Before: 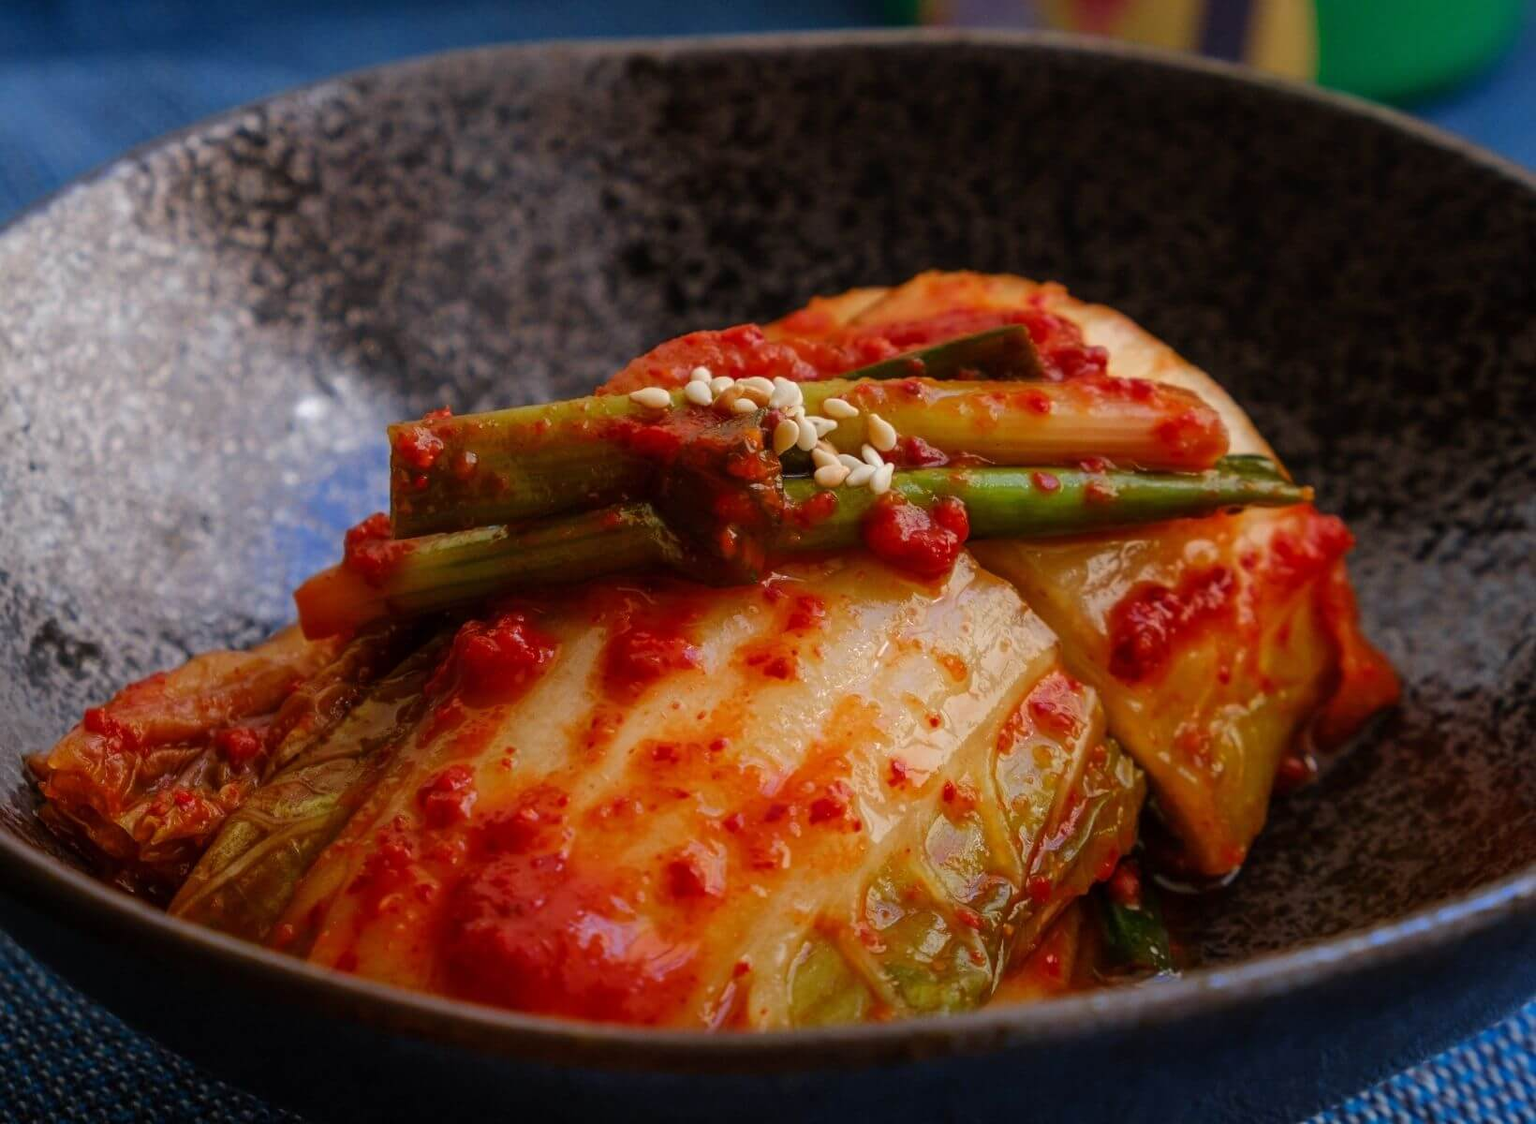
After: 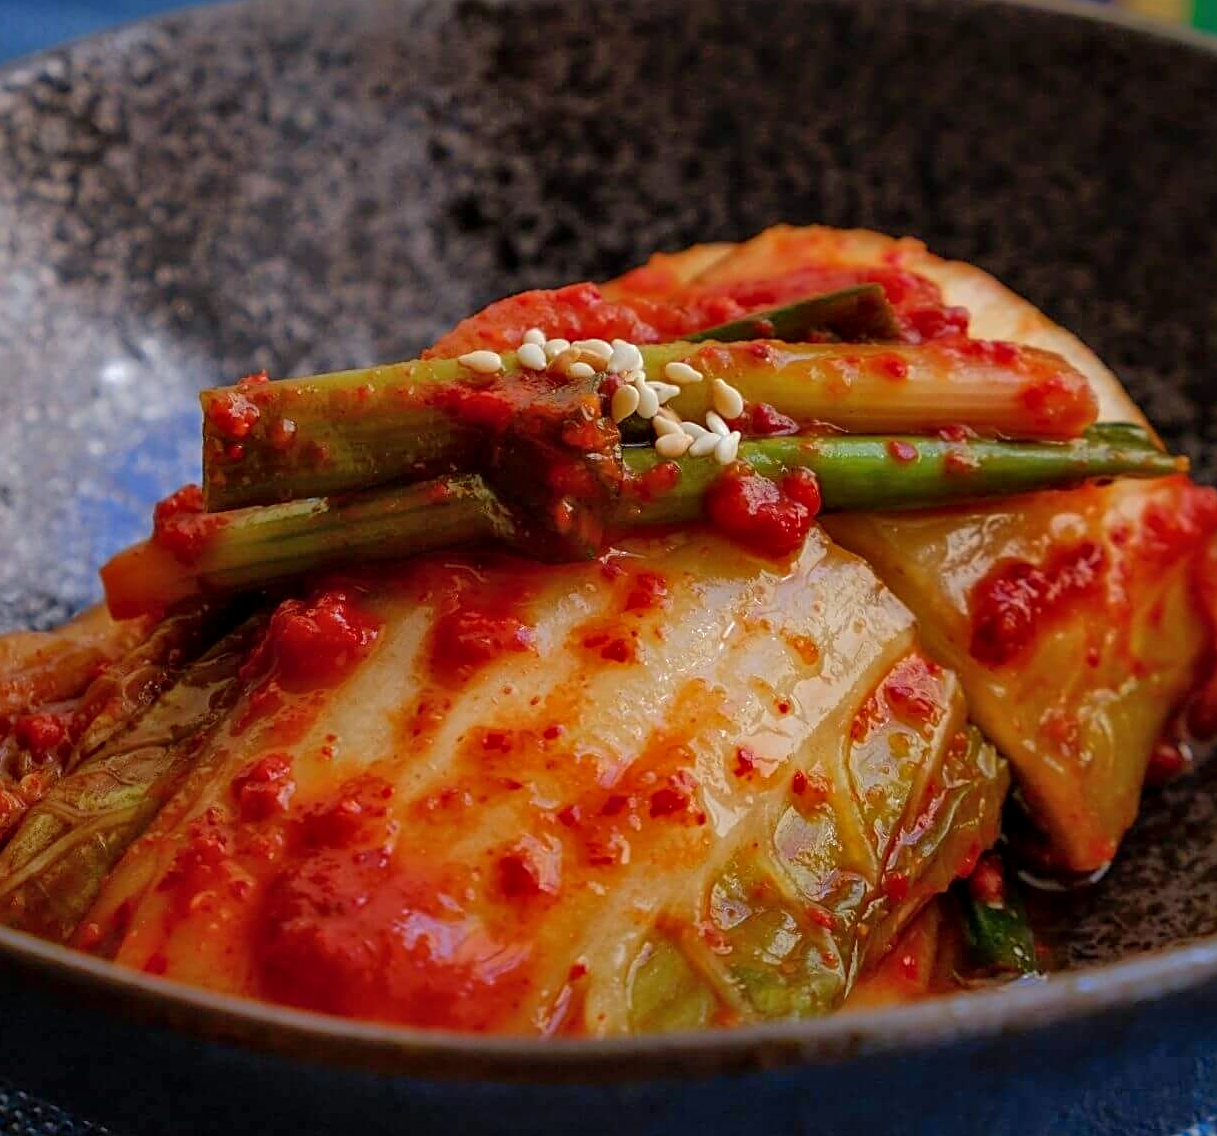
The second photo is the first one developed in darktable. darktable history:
crop and rotate: left 13.15%, top 5.251%, right 12.609%
contrast equalizer: octaves 7, y [[0.528 ×6], [0.514 ×6], [0.362 ×6], [0 ×6], [0 ×6]]
sharpen: on, module defaults
shadows and highlights: on, module defaults
white balance: red 0.982, blue 1.018
